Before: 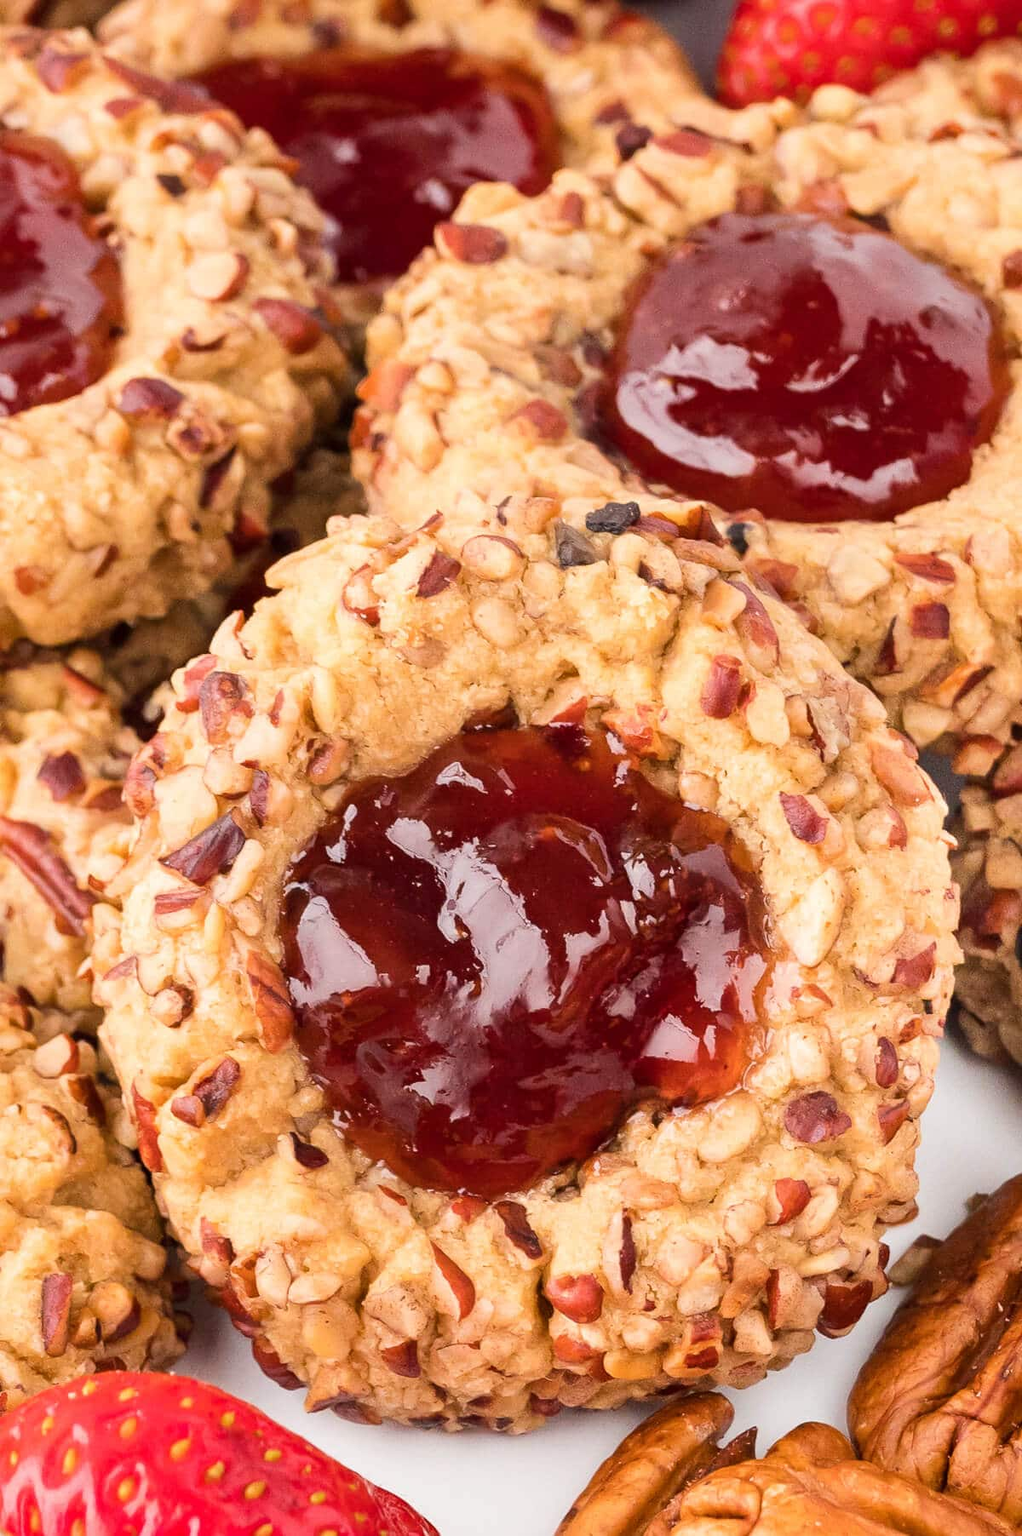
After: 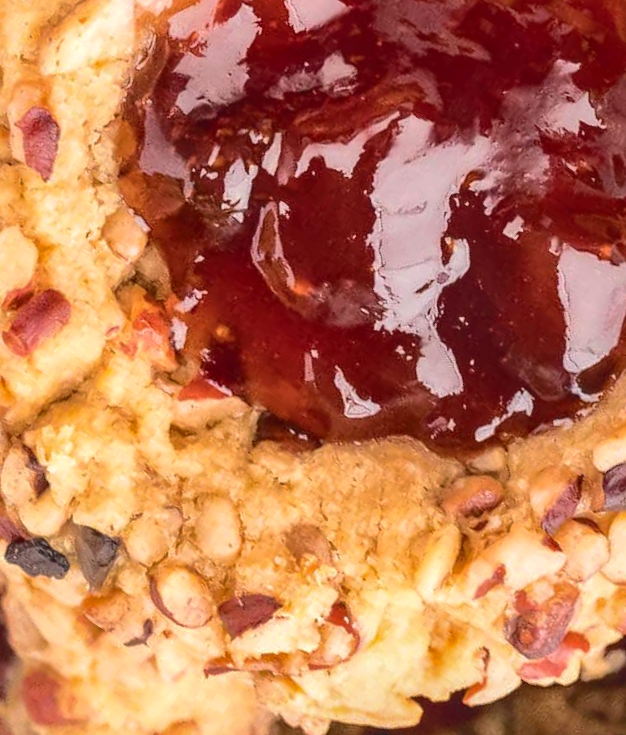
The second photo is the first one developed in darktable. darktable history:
shadows and highlights: shadows 40.04, highlights -59.67
local contrast: on, module defaults
tone curve: curves: ch0 [(0, 0) (0.003, 0.072) (0.011, 0.077) (0.025, 0.082) (0.044, 0.094) (0.069, 0.106) (0.1, 0.125) (0.136, 0.145) (0.177, 0.173) (0.224, 0.216) (0.277, 0.281) (0.335, 0.356) (0.399, 0.436) (0.468, 0.53) (0.543, 0.629) (0.623, 0.724) (0.709, 0.808) (0.801, 0.88) (0.898, 0.941) (1, 1)], color space Lab, independent channels, preserve colors none
crop and rotate: angle 147.36°, left 9.118%, top 15.603%, right 4.593%, bottom 17.02%
